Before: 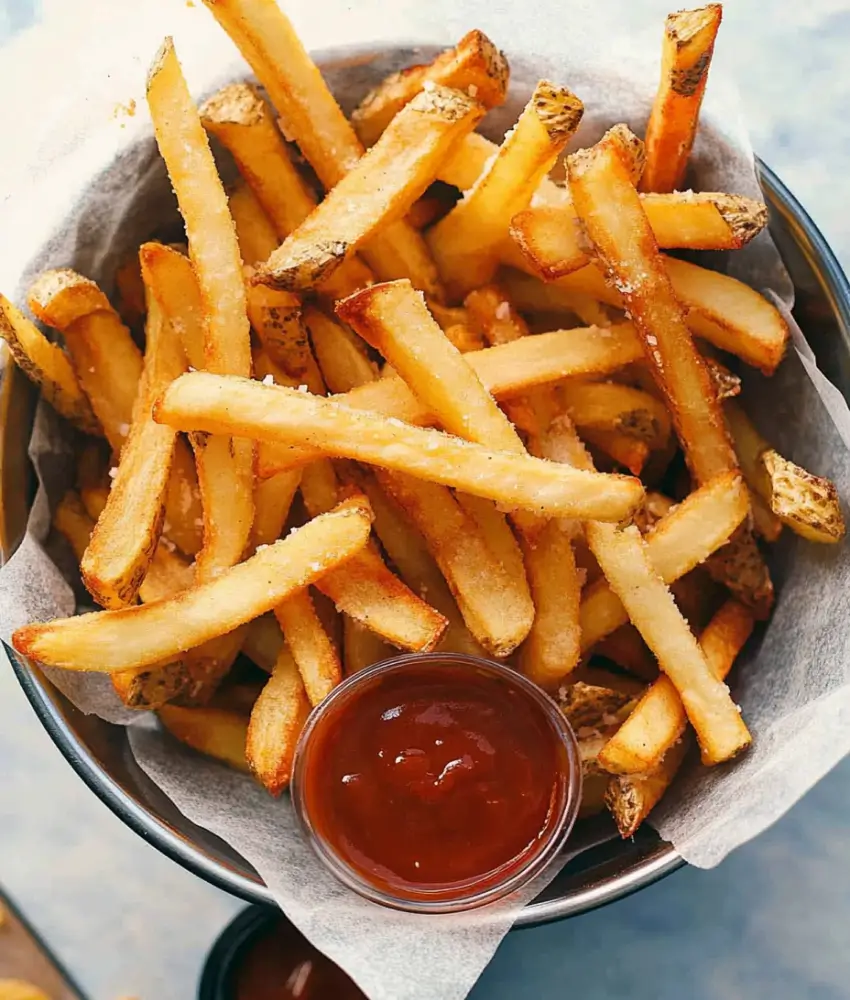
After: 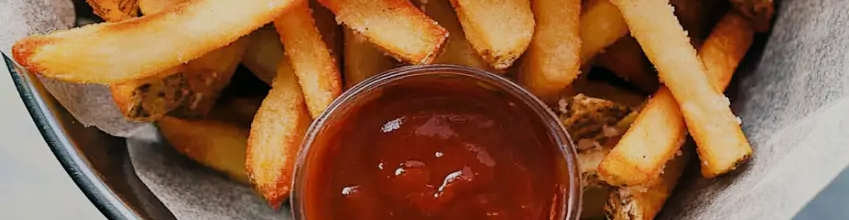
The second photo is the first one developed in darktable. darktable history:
filmic rgb: black relative exposure -7.65 EV, white relative exposure 4.56 EV, hardness 3.61, contrast 0.987
crop and rotate: top 58.853%, bottom 19.106%
shadows and highlights: shadows 29.49, highlights -30.34, highlights color adjustment 52.32%, low approximation 0.01, soften with gaussian
contrast brightness saturation: contrast 0.074
